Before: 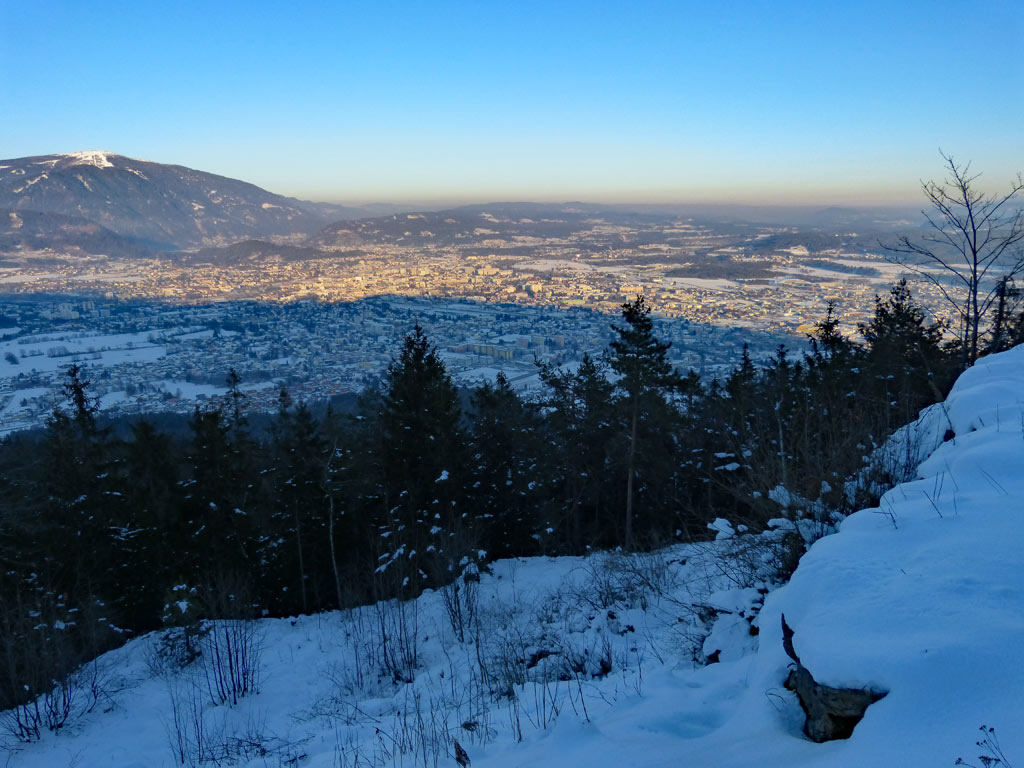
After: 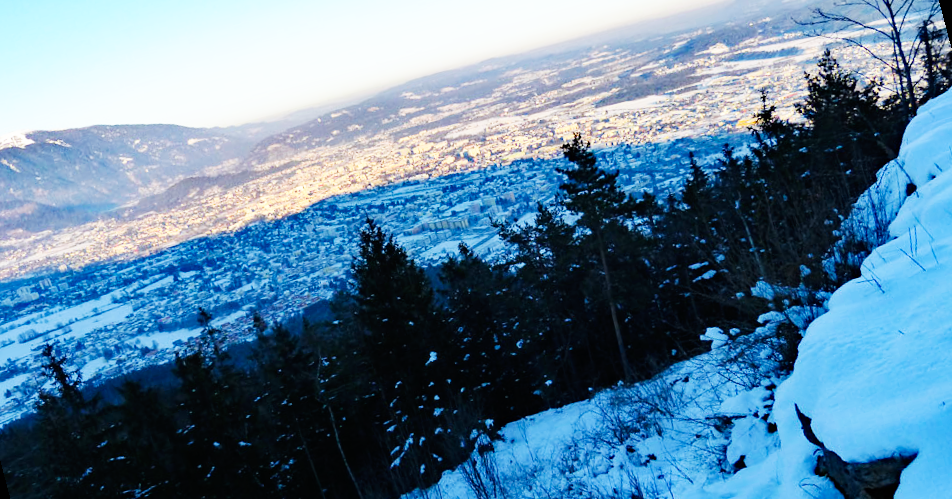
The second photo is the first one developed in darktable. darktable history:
rotate and perspective: rotation -14.8°, crop left 0.1, crop right 0.903, crop top 0.25, crop bottom 0.748
base curve: curves: ch0 [(0, 0) (0.007, 0.004) (0.027, 0.03) (0.046, 0.07) (0.207, 0.54) (0.442, 0.872) (0.673, 0.972) (1, 1)], preserve colors none
